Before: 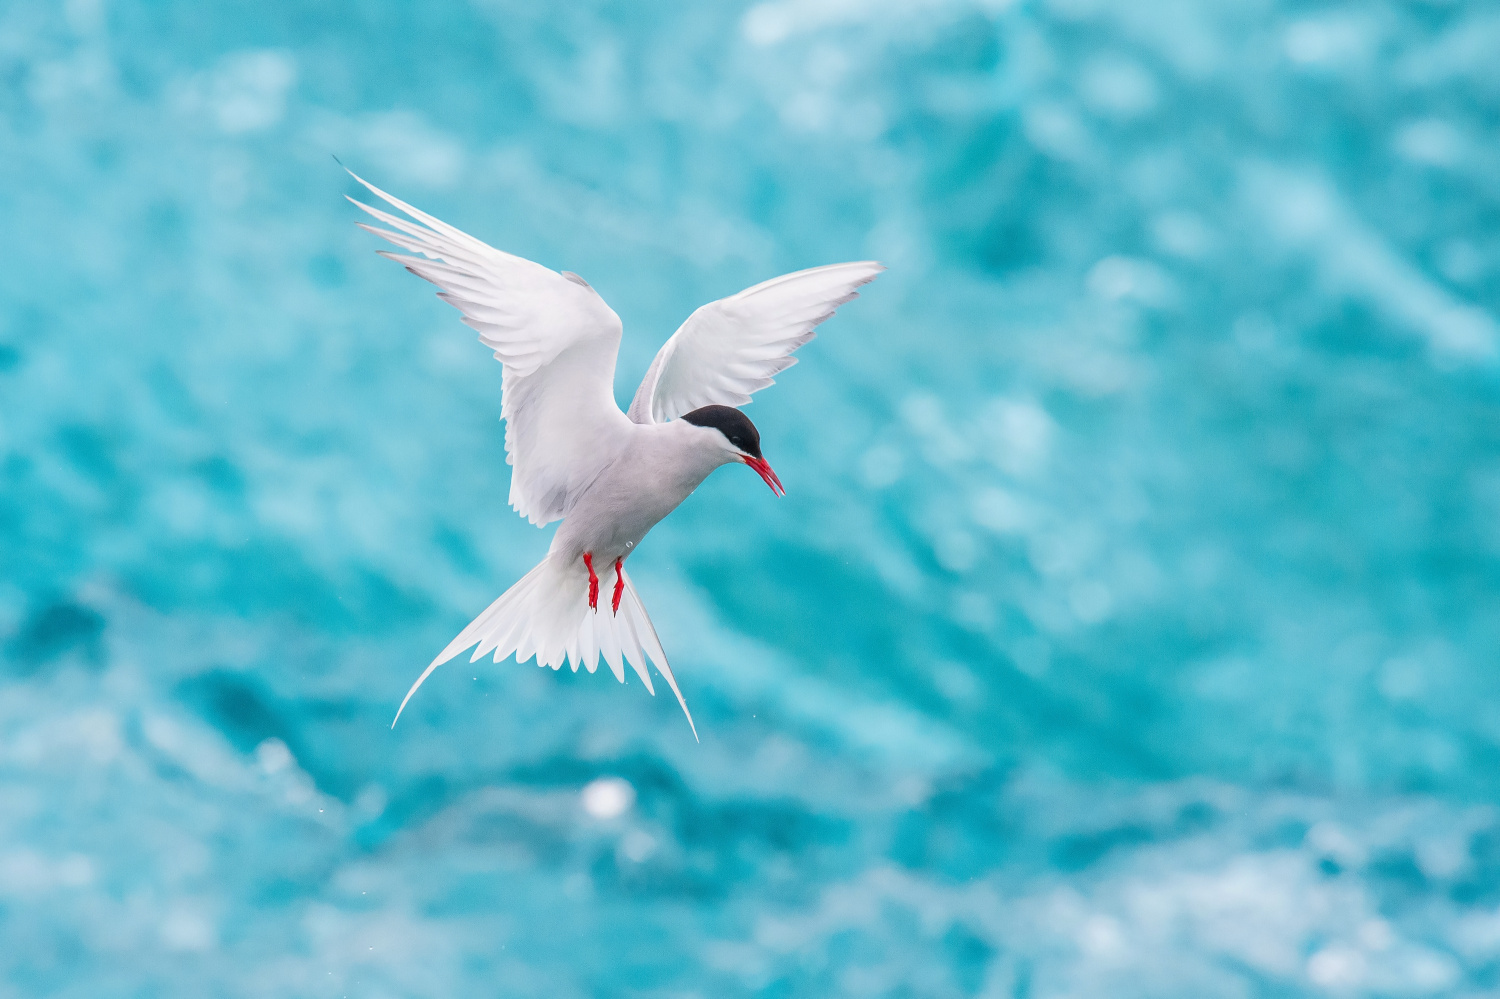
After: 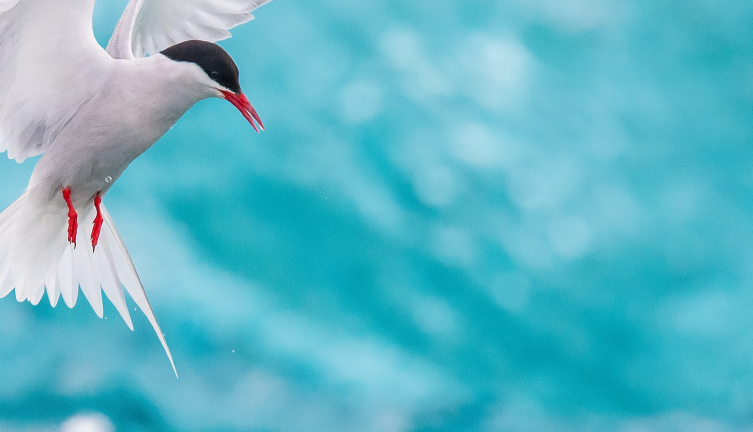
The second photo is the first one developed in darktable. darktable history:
crop: left 34.774%, top 36.632%, right 15.007%, bottom 20.086%
